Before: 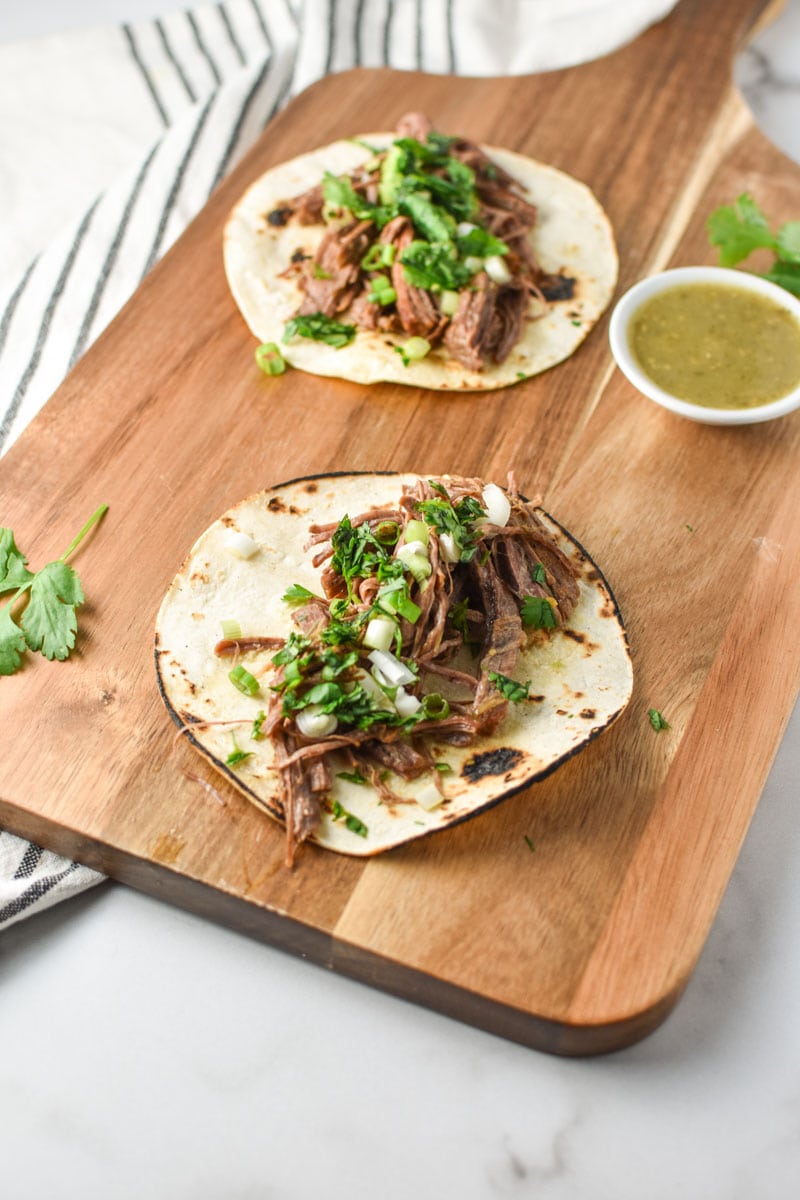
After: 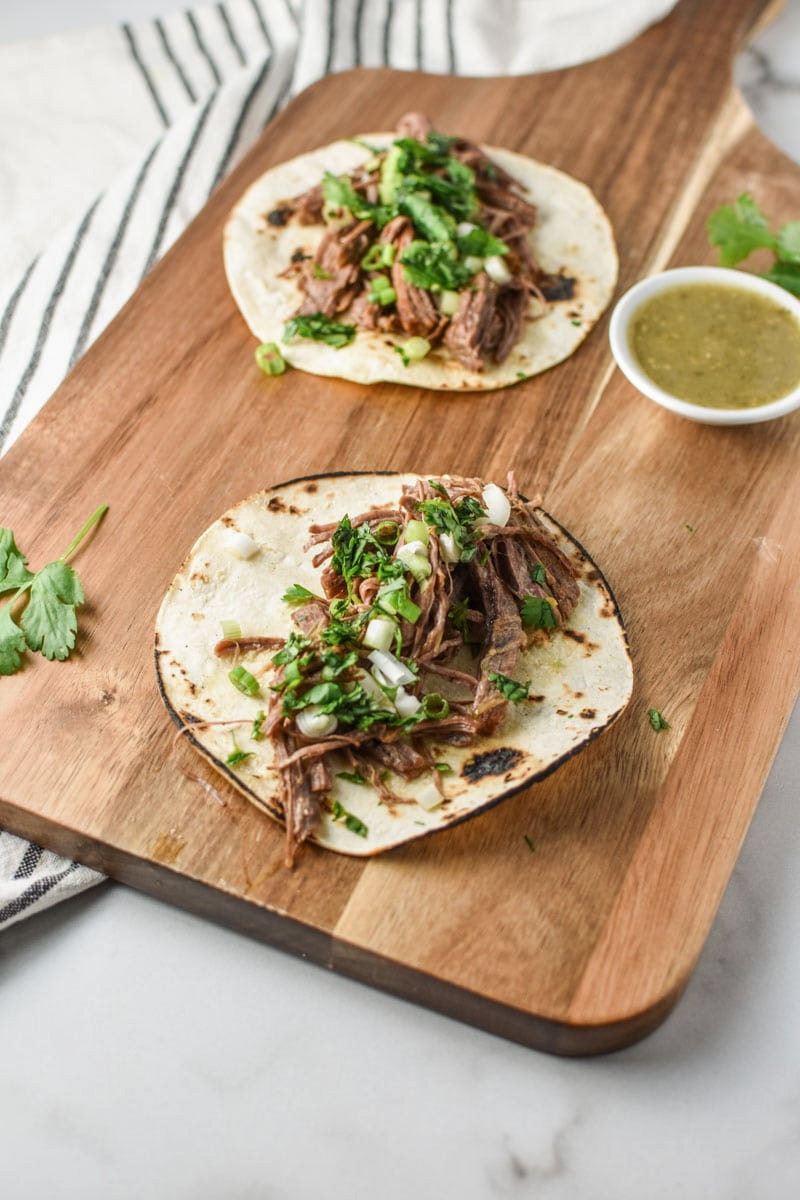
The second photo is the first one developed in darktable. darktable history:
local contrast: on, module defaults
contrast brightness saturation: contrast -0.08, brightness -0.04, saturation -0.11
